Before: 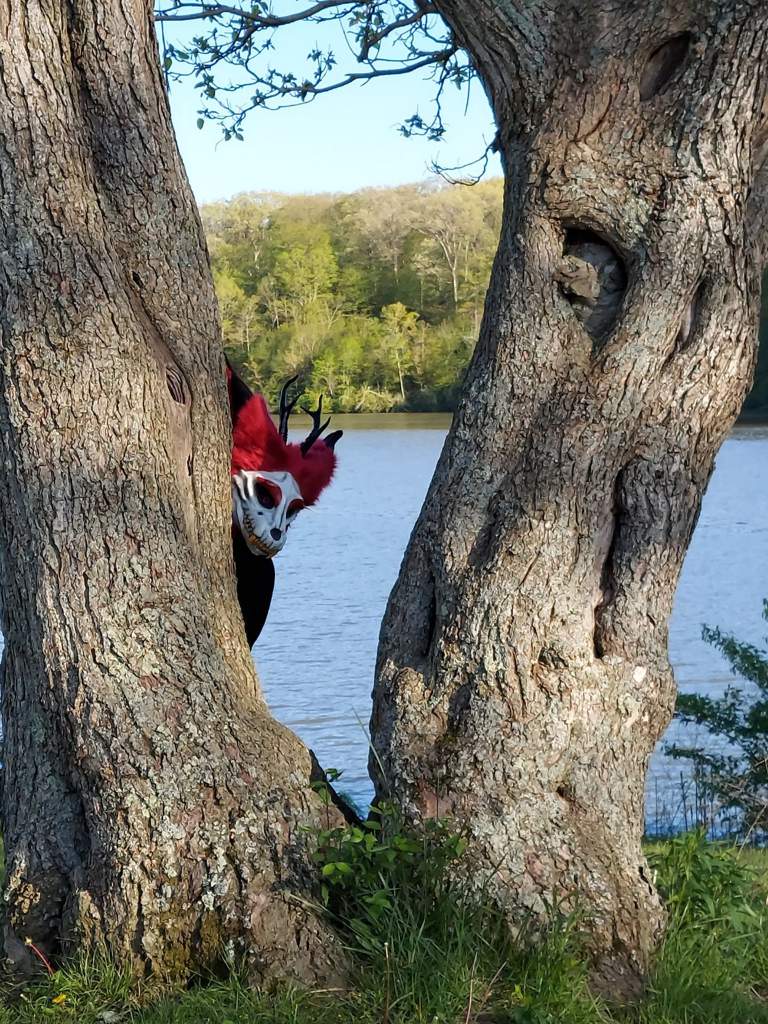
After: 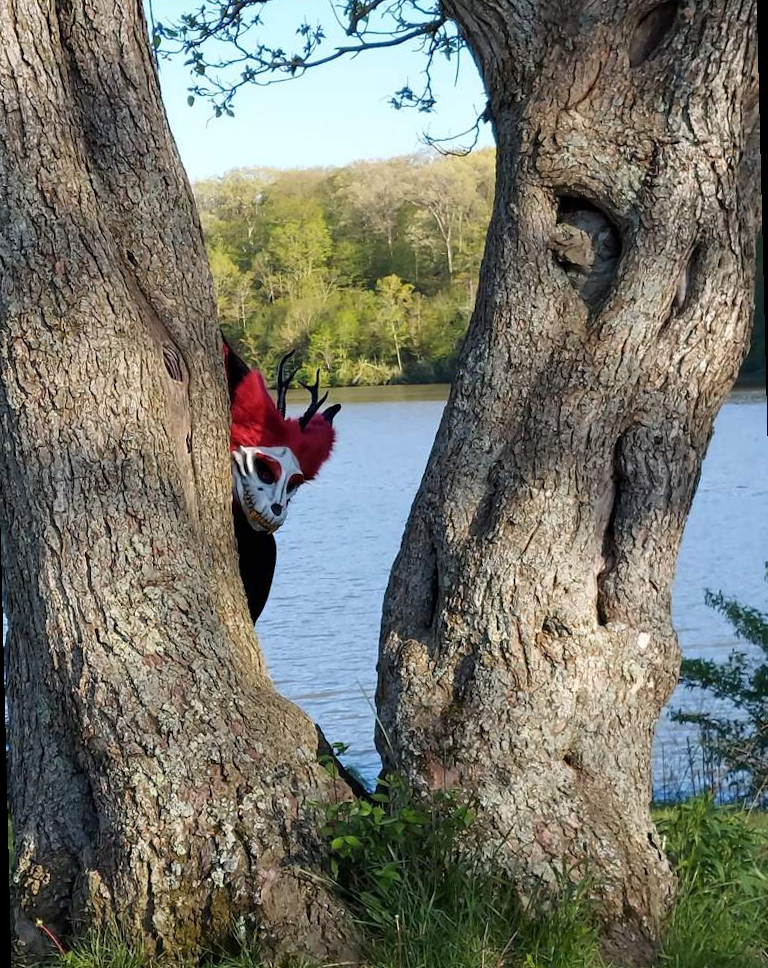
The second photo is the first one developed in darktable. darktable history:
white balance: emerald 1
rotate and perspective: rotation -1.42°, crop left 0.016, crop right 0.984, crop top 0.035, crop bottom 0.965
